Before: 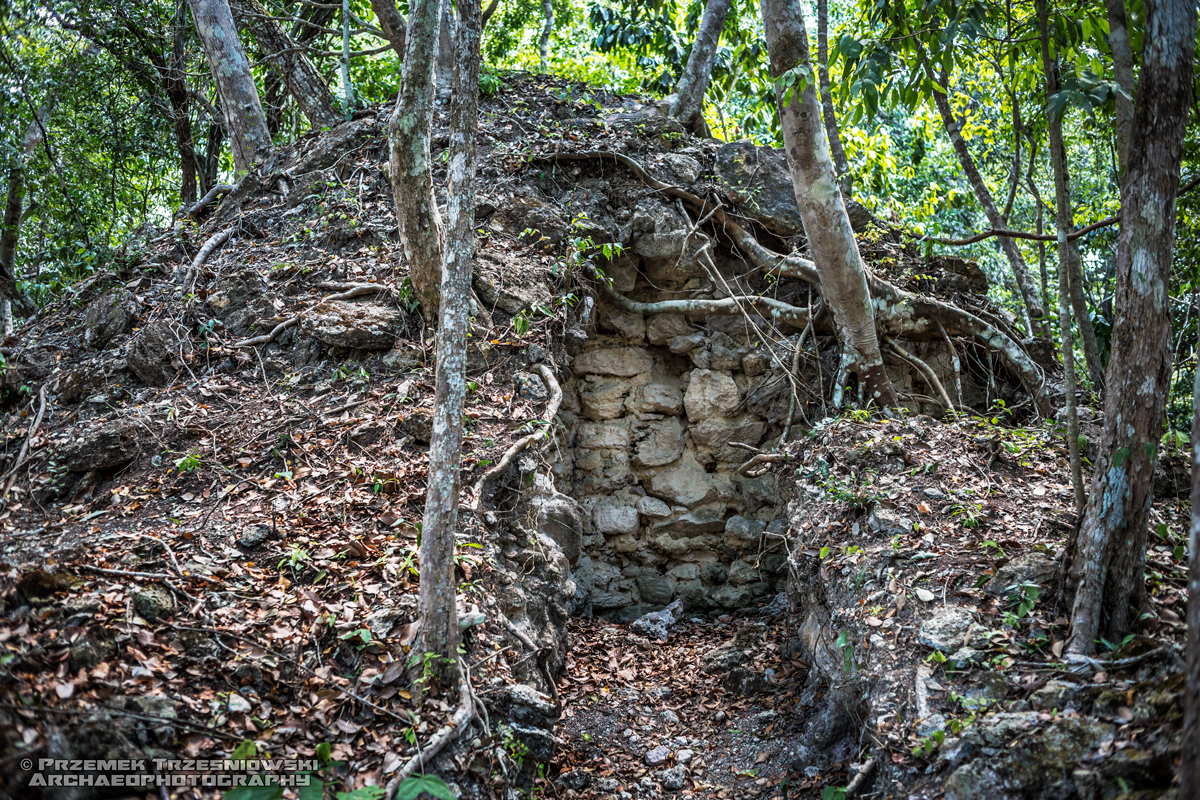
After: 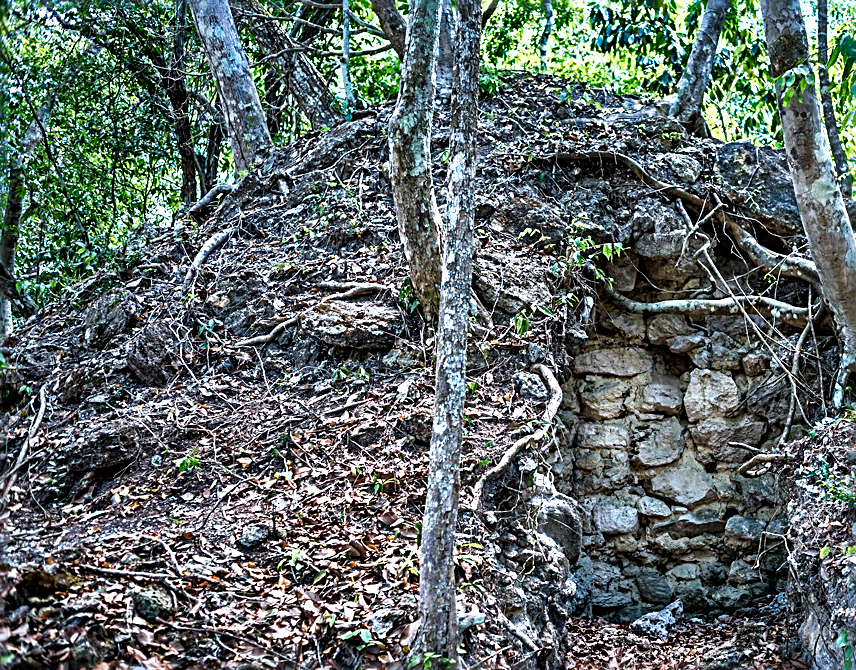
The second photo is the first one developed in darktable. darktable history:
crop: right 28.624%, bottom 16.19%
sharpen: radius 2.832, amount 0.709
shadows and highlights: soften with gaussian
color calibration: x 0.37, y 0.382, temperature 4313.15 K
local contrast: mode bilateral grid, contrast 26, coarseness 48, detail 151%, midtone range 0.2
color balance rgb: perceptual saturation grading › global saturation 0.87%, perceptual saturation grading › highlights -29.604%, perceptual saturation grading › mid-tones 30.153%, perceptual saturation grading › shadows 58.984%, perceptual brilliance grading › highlights 10.343%, perceptual brilliance grading › mid-tones 5.509%
